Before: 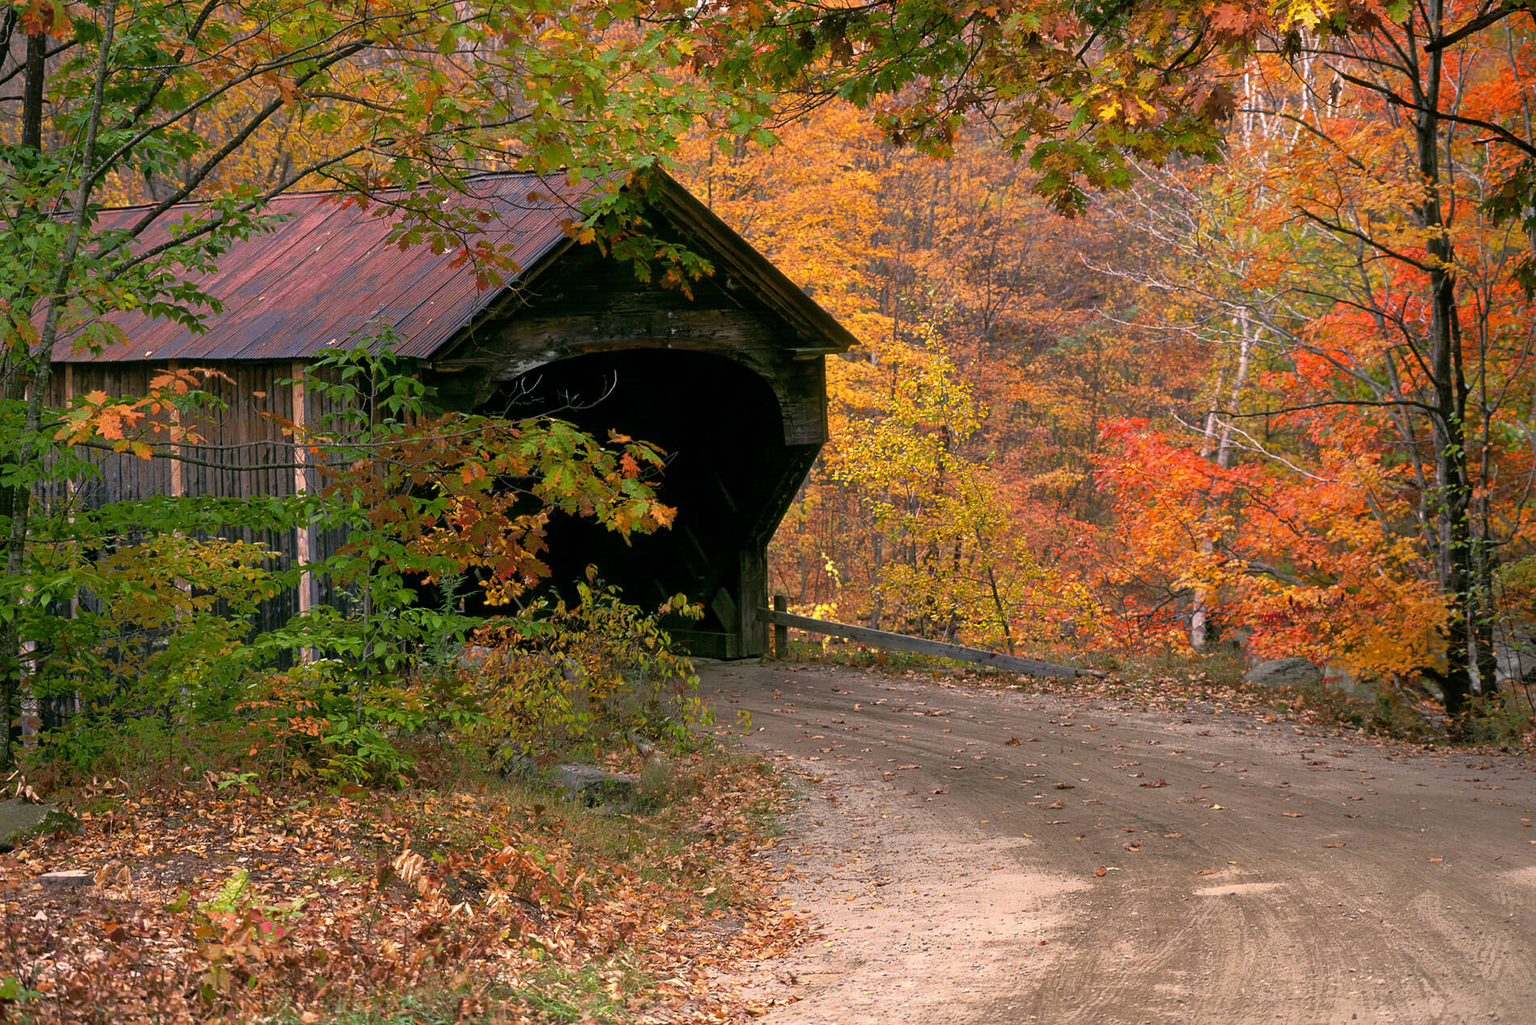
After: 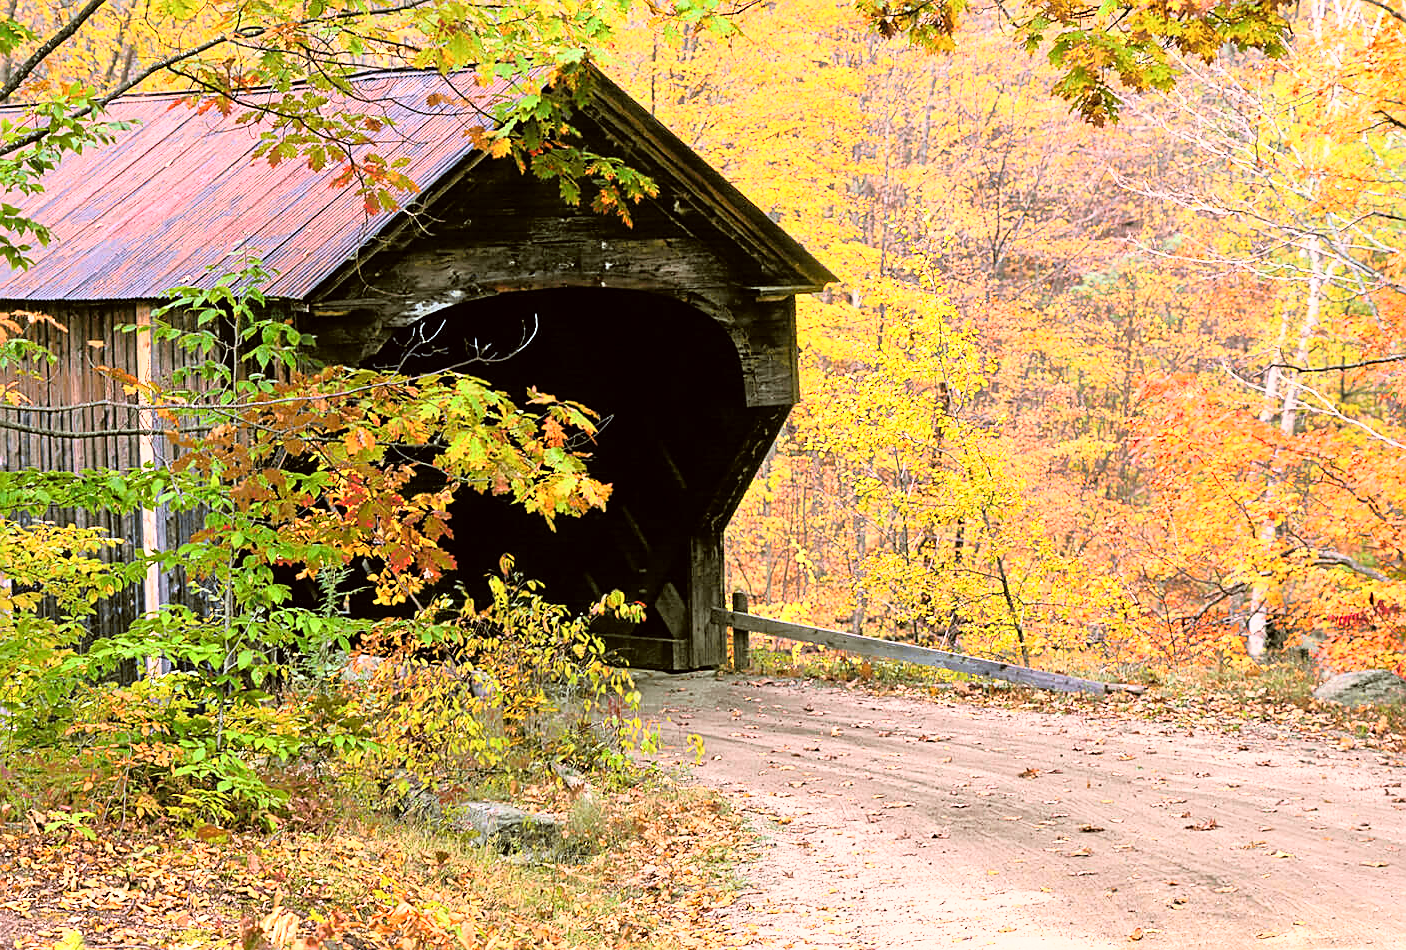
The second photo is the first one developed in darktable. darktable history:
base curve: curves: ch0 [(0, 0) (0.012, 0.01) (0.073, 0.168) (0.31, 0.711) (0.645, 0.957) (1, 1)]
crop and rotate: left 11.904%, top 11.394%, right 14.053%, bottom 13.66%
color correction: highlights a* -3.18, highlights b* -6.39, shadows a* 3.27, shadows b* 5.27
tone curve: curves: ch0 [(0, 0) (0.15, 0.17) (0.452, 0.437) (0.611, 0.588) (0.751, 0.749) (1, 1)]; ch1 [(0, 0) (0.325, 0.327) (0.412, 0.45) (0.453, 0.484) (0.5, 0.499) (0.541, 0.55) (0.617, 0.612) (0.695, 0.697) (1, 1)]; ch2 [(0, 0) (0.386, 0.397) (0.452, 0.459) (0.505, 0.498) (0.524, 0.547) (0.574, 0.566) (0.633, 0.641) (1, 1)], color space Lab, independent channels, preserve colors none
exposure: exposure 0.749 EV, compensate highlight preservation false
sharpen: on, module defaults
velvia: strength 6.18%
